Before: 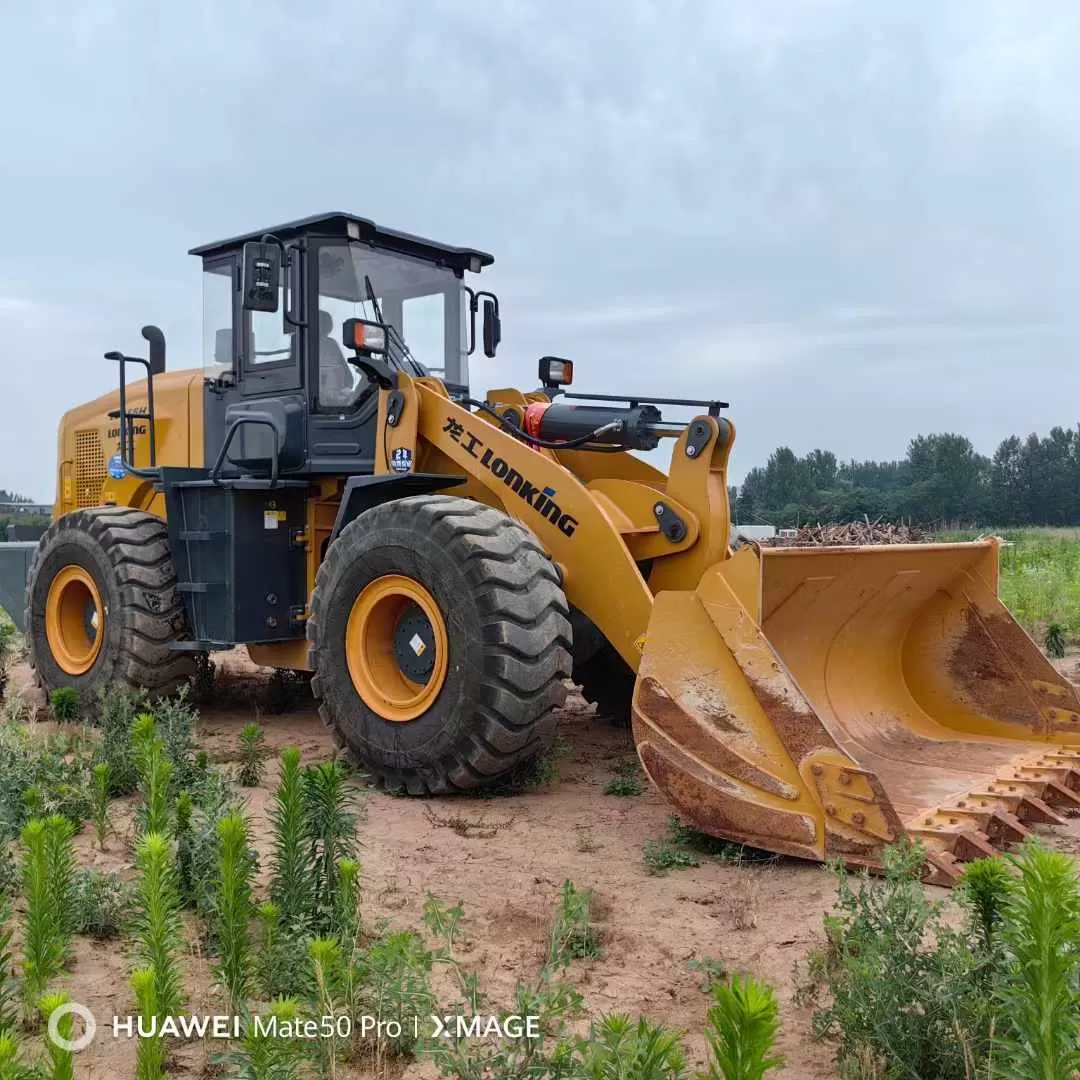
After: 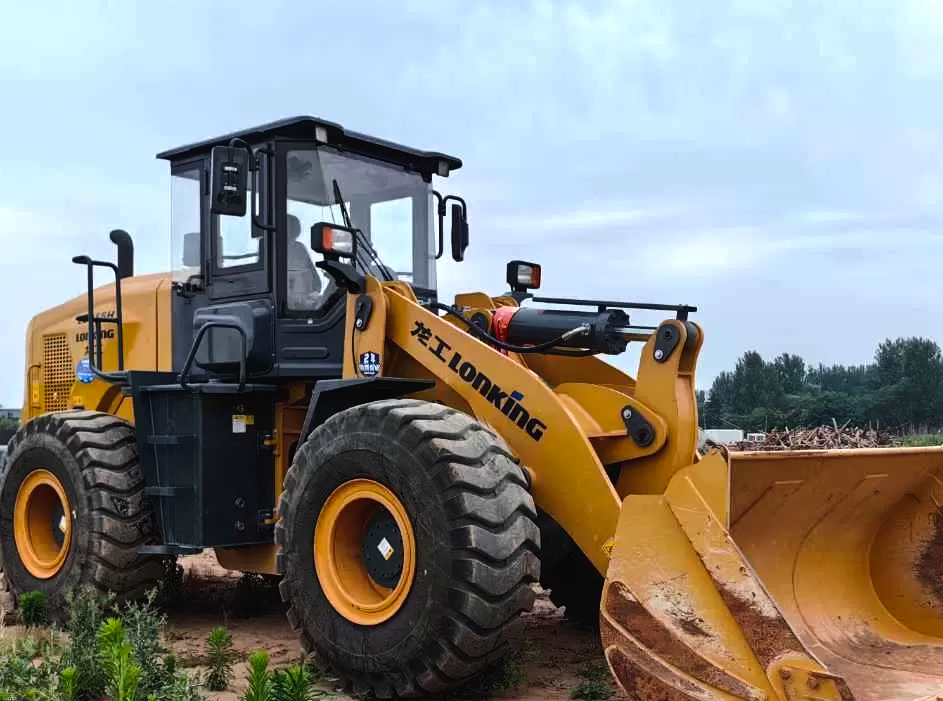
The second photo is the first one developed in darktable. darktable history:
crop: left 3.03%, top 8.915%, right 9.636%, bottom 26.175%
tone curve: curves: ch0 [(0, 0) (0.003, 0.019) (0.011, 0.022) (0.025, 0.027) (0.044, 0.037) (0.069, 0.049) (0.1, 0.066) (0.136, 0.091) (0.177, 0.125) (0.224, 0.159) (0.277, 0.206) (0.335, 0.266) (0.399, 0.332) (0.468, 0.411) (0.543, 0.492) (0.623, 0.577) (0.709, 0.668) (0.801, 0.767) (0.898, 0.869) (1, 1)], preserve colors none
tone equalizer: -8 EV -0.395 EV, -7 EV -0.354 EV, -6 EV -0.295 EV, -5 EV -0.257 EV, -3 EV 0.252 EV, -2 EV 0.349 EV, -1 EV 0.402 EV, +0 EV 0.41 EV, edges refinement/feathering 500, mask exposure compensation -1.57 EV, preserve details no
